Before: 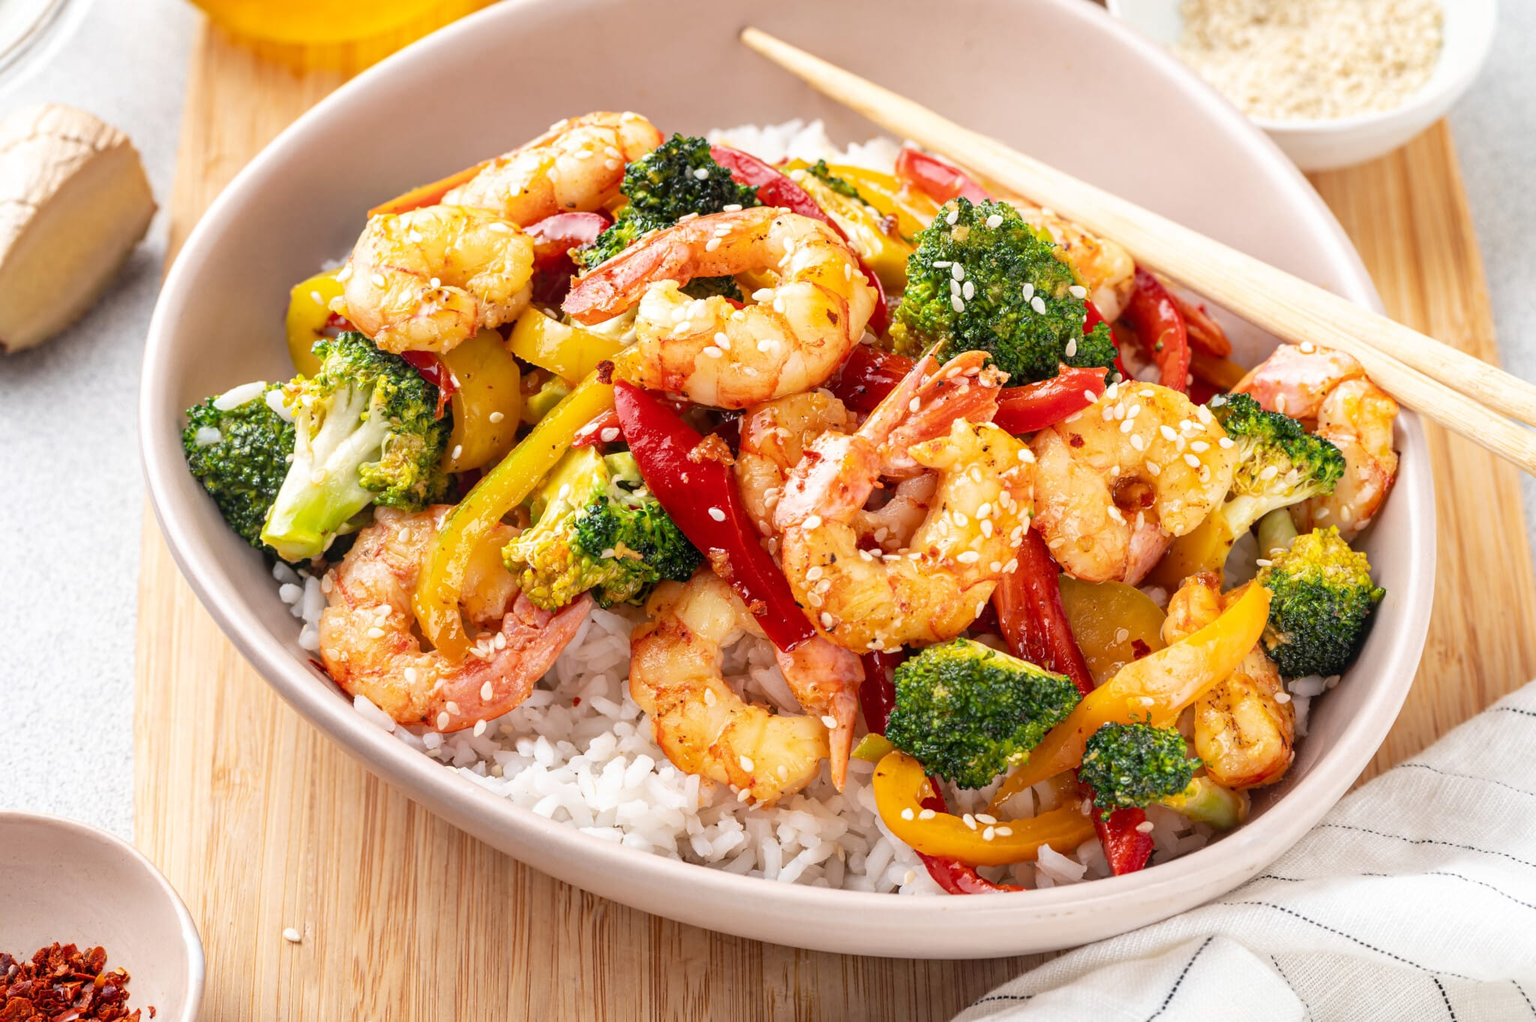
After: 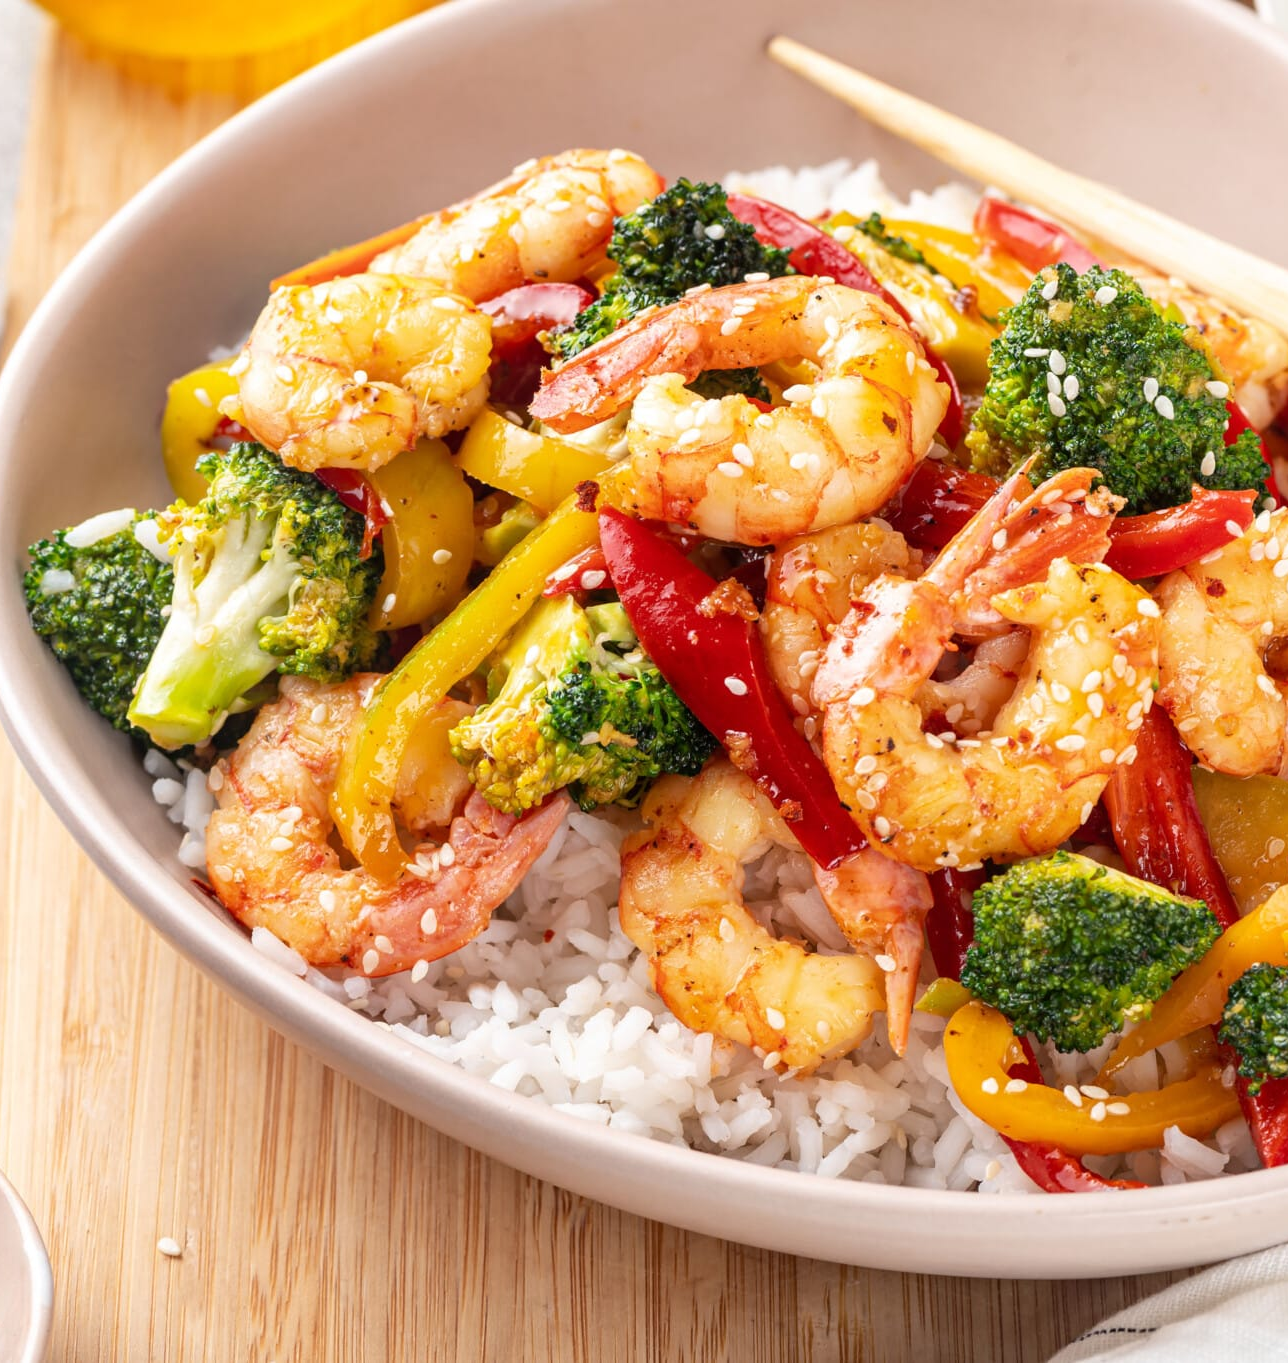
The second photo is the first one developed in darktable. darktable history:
crop: left 10.744%, right 26.326%
